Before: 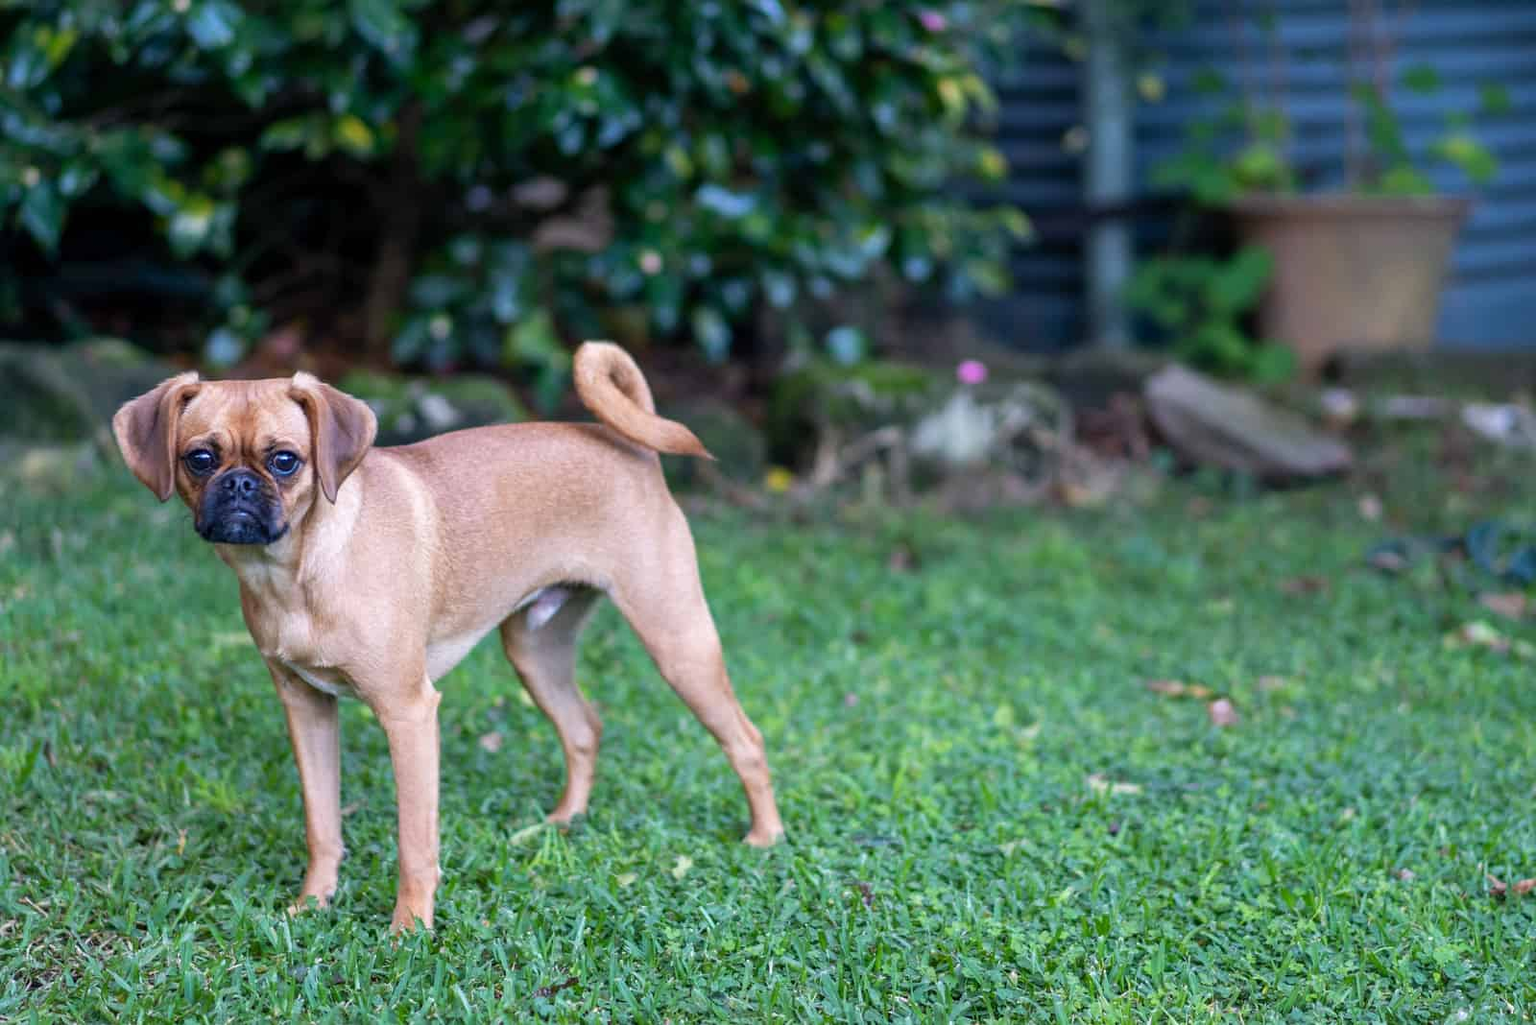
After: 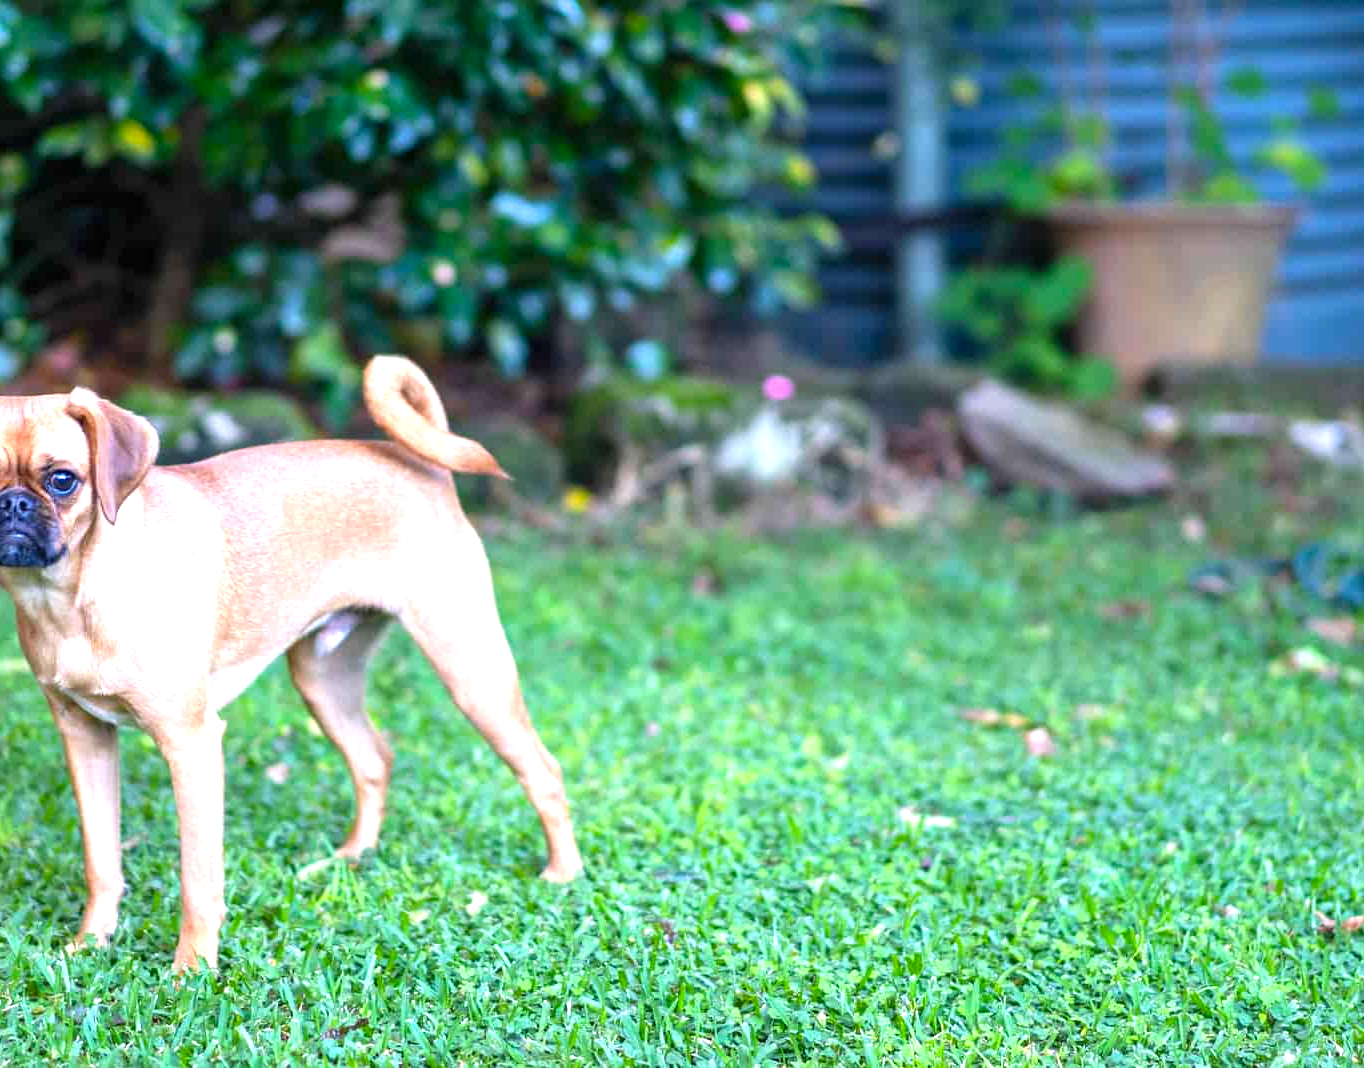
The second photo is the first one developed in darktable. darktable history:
crop and rotate: left 14.732%
exposure: black level correction 0, exposure 1.102 EV, compensate highlight preservation false
tone curve: color space Lab, independent channels, preserve colors none
color balance rgb: perceptual saturation grading › global saturation 16.016%, global vibrance 9.53%
